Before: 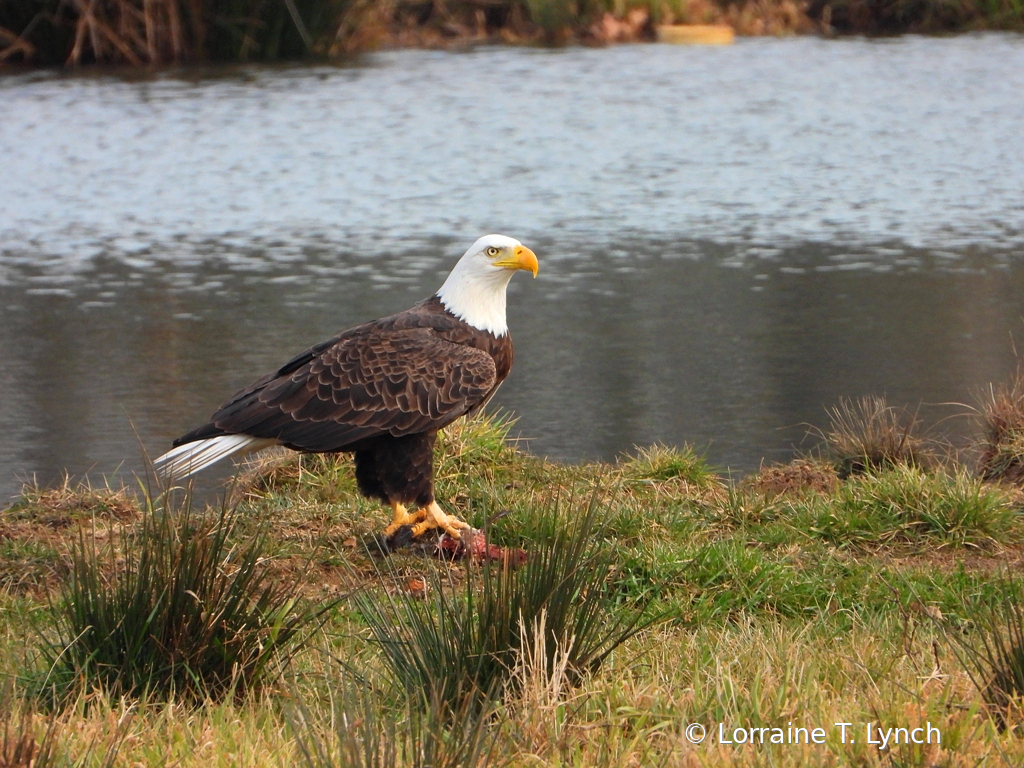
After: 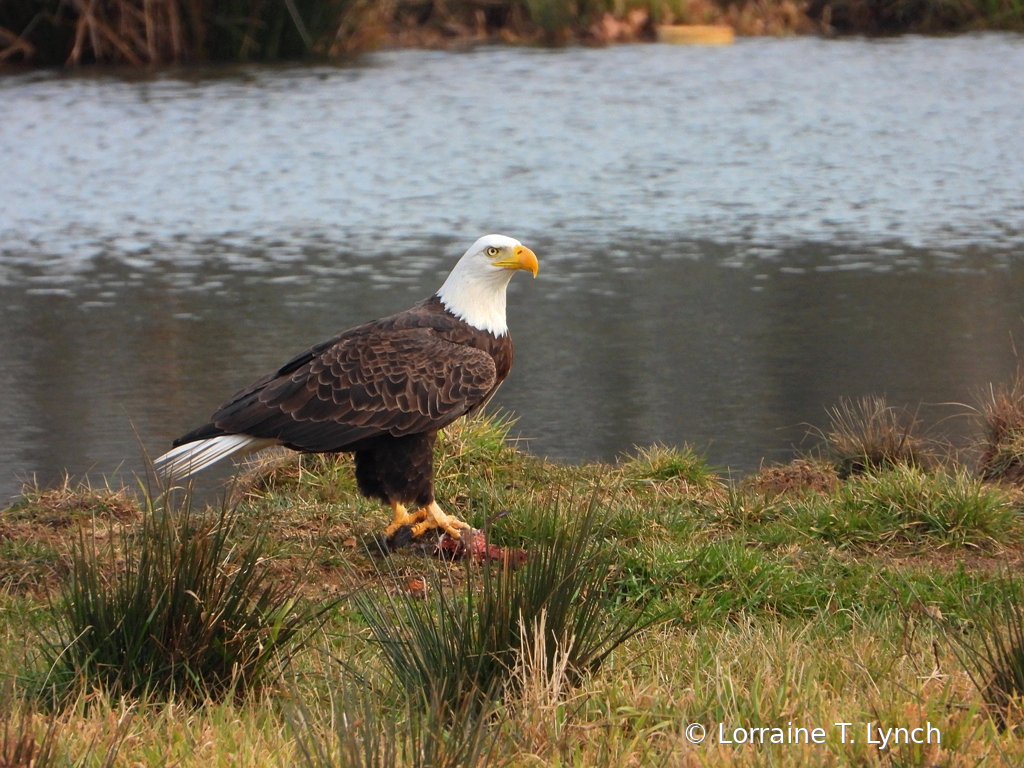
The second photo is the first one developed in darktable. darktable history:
tone curve: curves: ch0 [(0, 0) (0.915, 0.89) (1, 1)], preserve colors none
